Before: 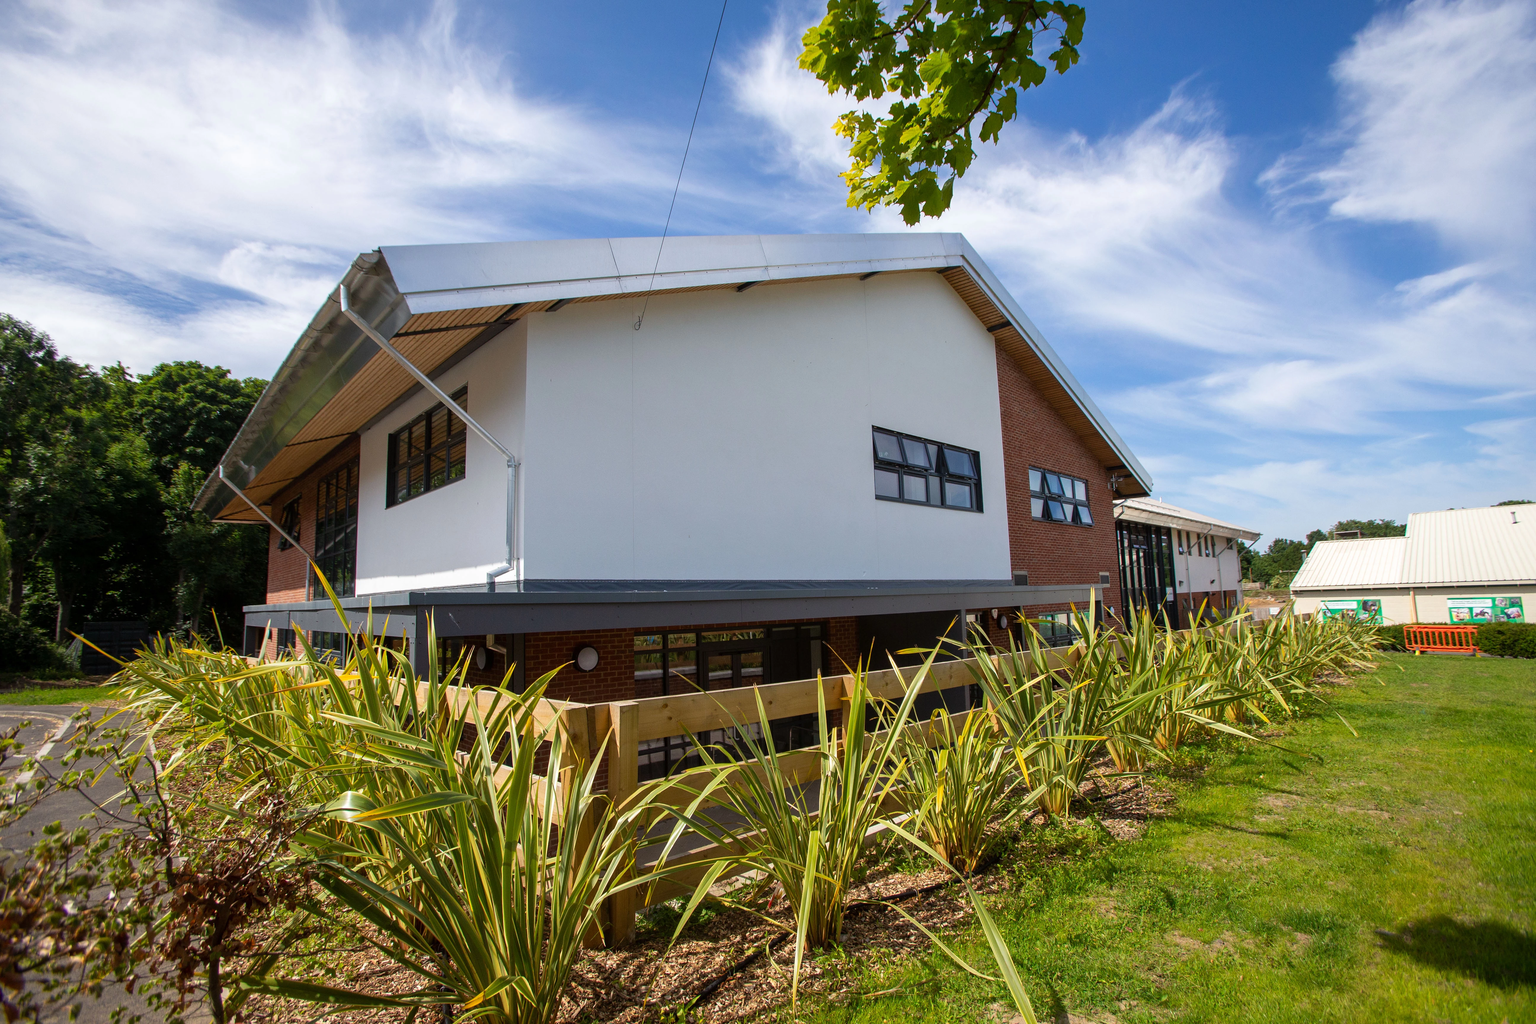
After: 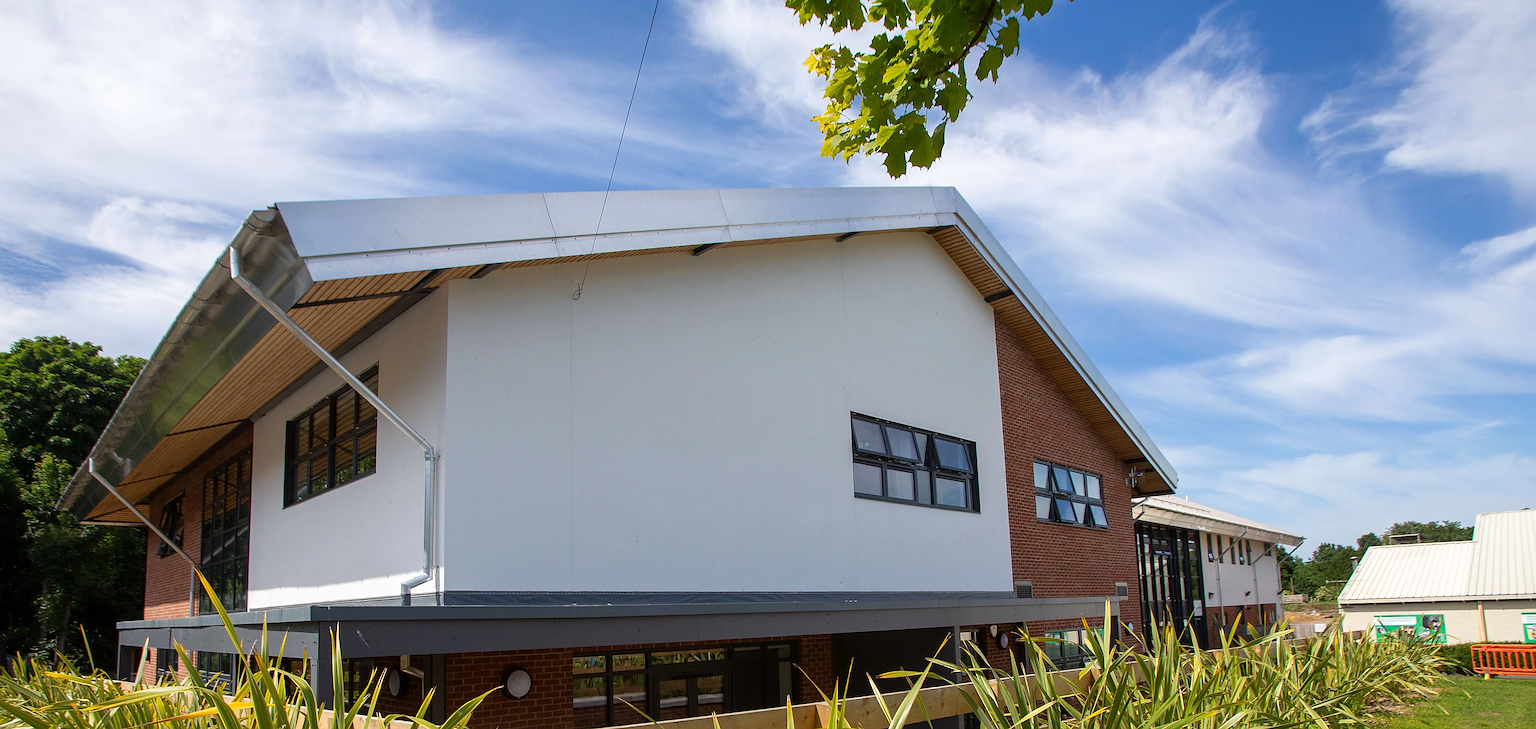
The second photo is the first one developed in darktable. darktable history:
sharpen: on, module defaults
crop and rotate: left 9.344%, top 7.153%, right 4.931%, bottom 31.765%
